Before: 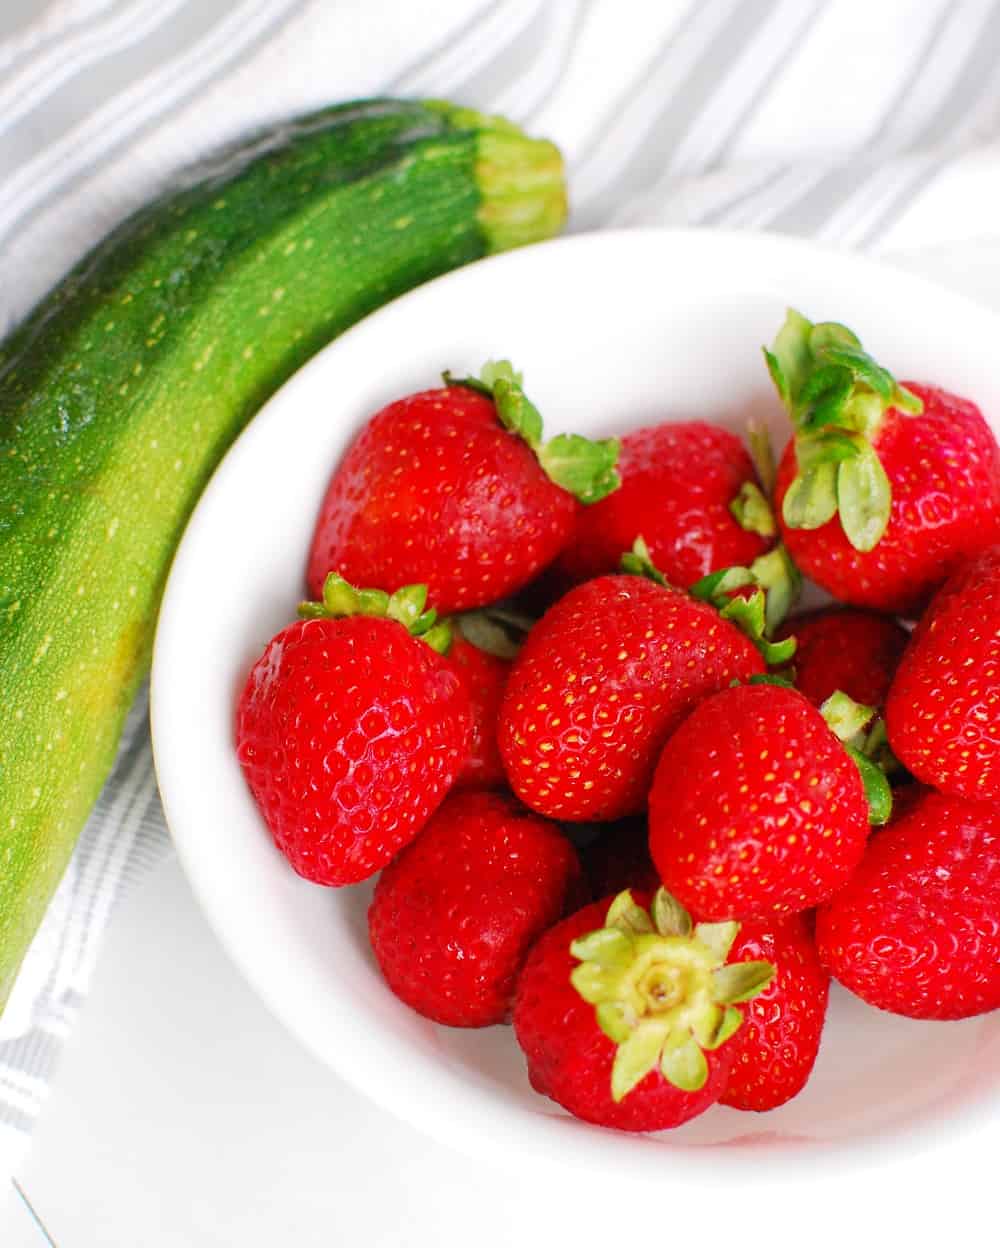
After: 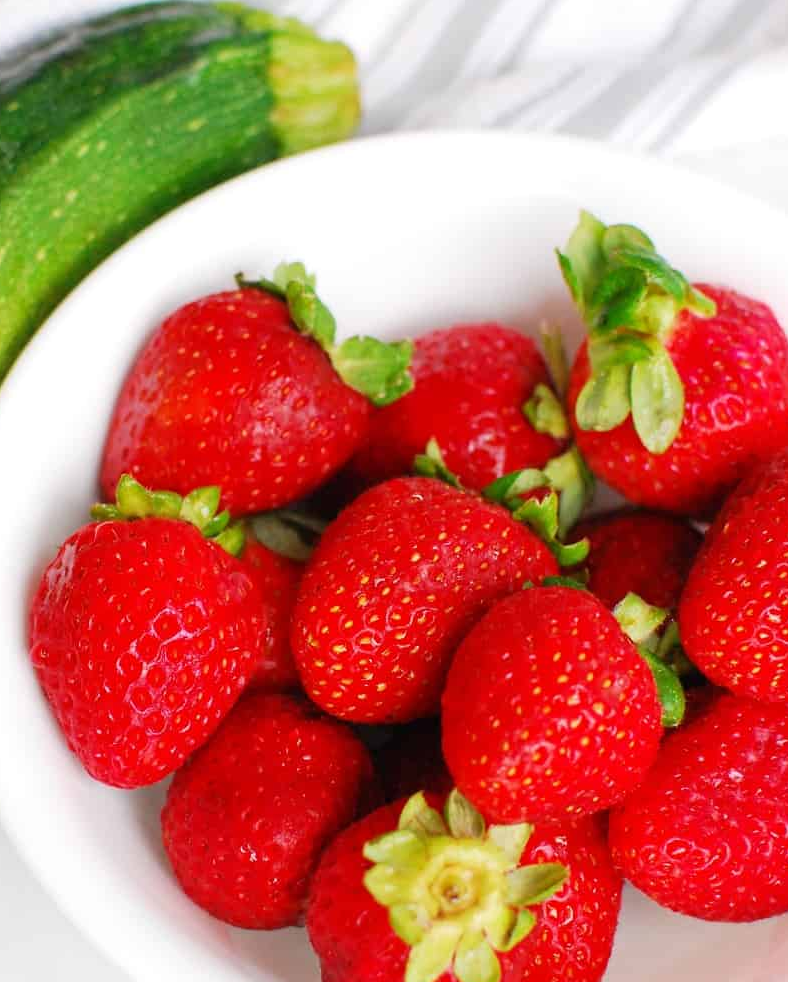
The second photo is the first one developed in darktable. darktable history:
crop and rotate: left 20.74%, top 7.912%, right 0.375%, bottom 13.378%
color zones: curves: ch0 [(0, 0.5) (0.143, 0.5) (0.286, 0.5) (0.429, 0.5) (0.571, 0.5) (0.714, 0.476) (0.857, 0.5) (1, 0.5)]; ch2 [(0, 0.5) (0.143, 0.5) (0.286, 0.5) (0.429, 0.5) (0.571, 0.5) (0.714, 0.487) (0.857, 0.5) (1, 0.5)]
